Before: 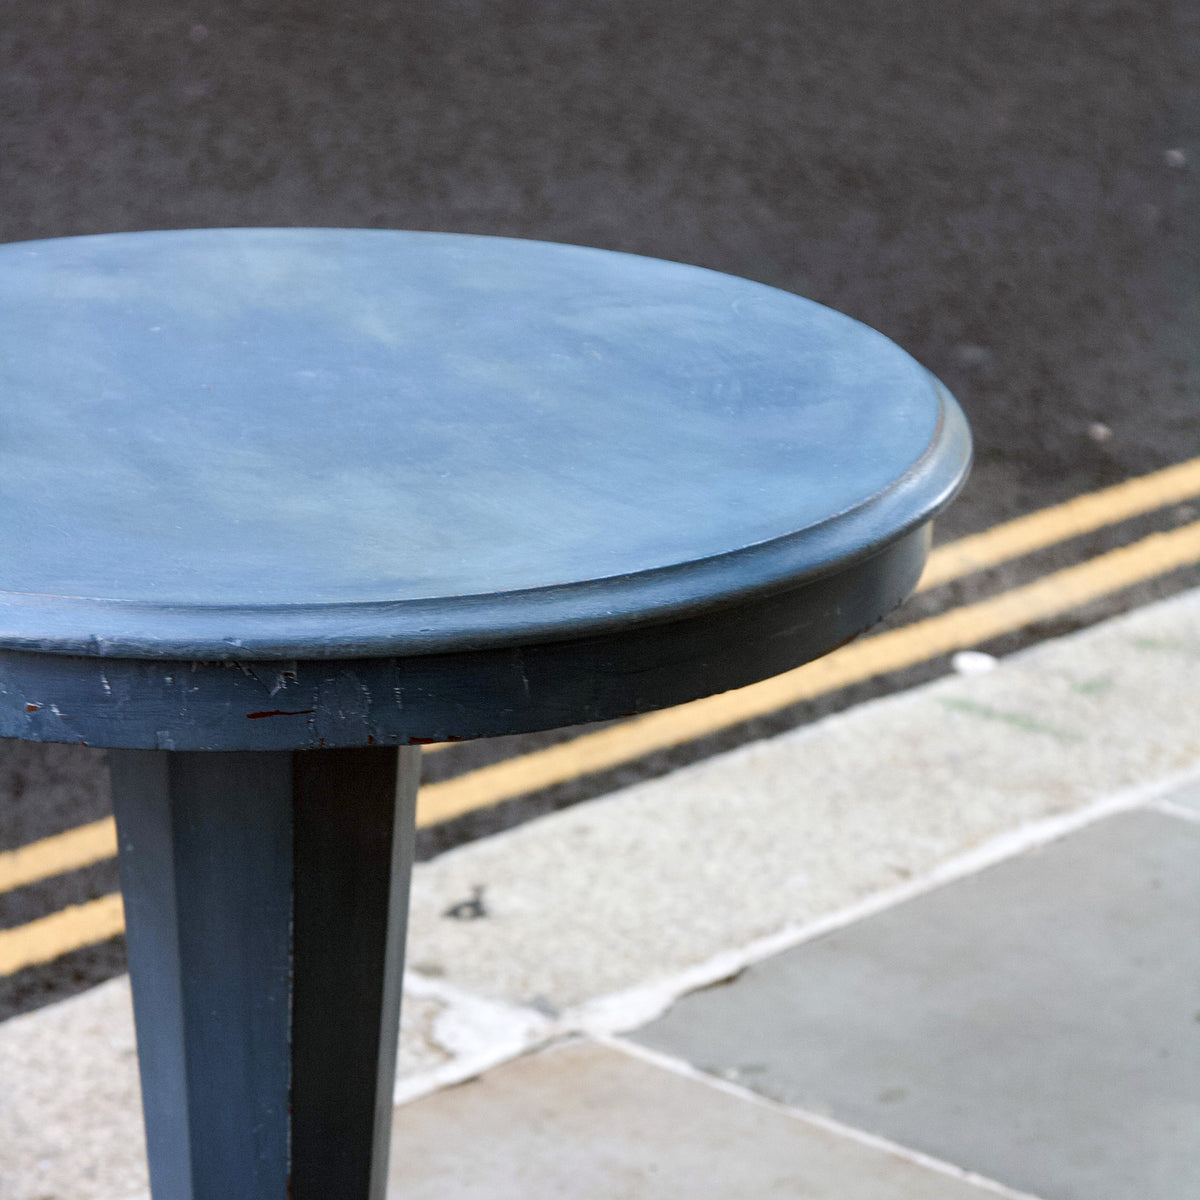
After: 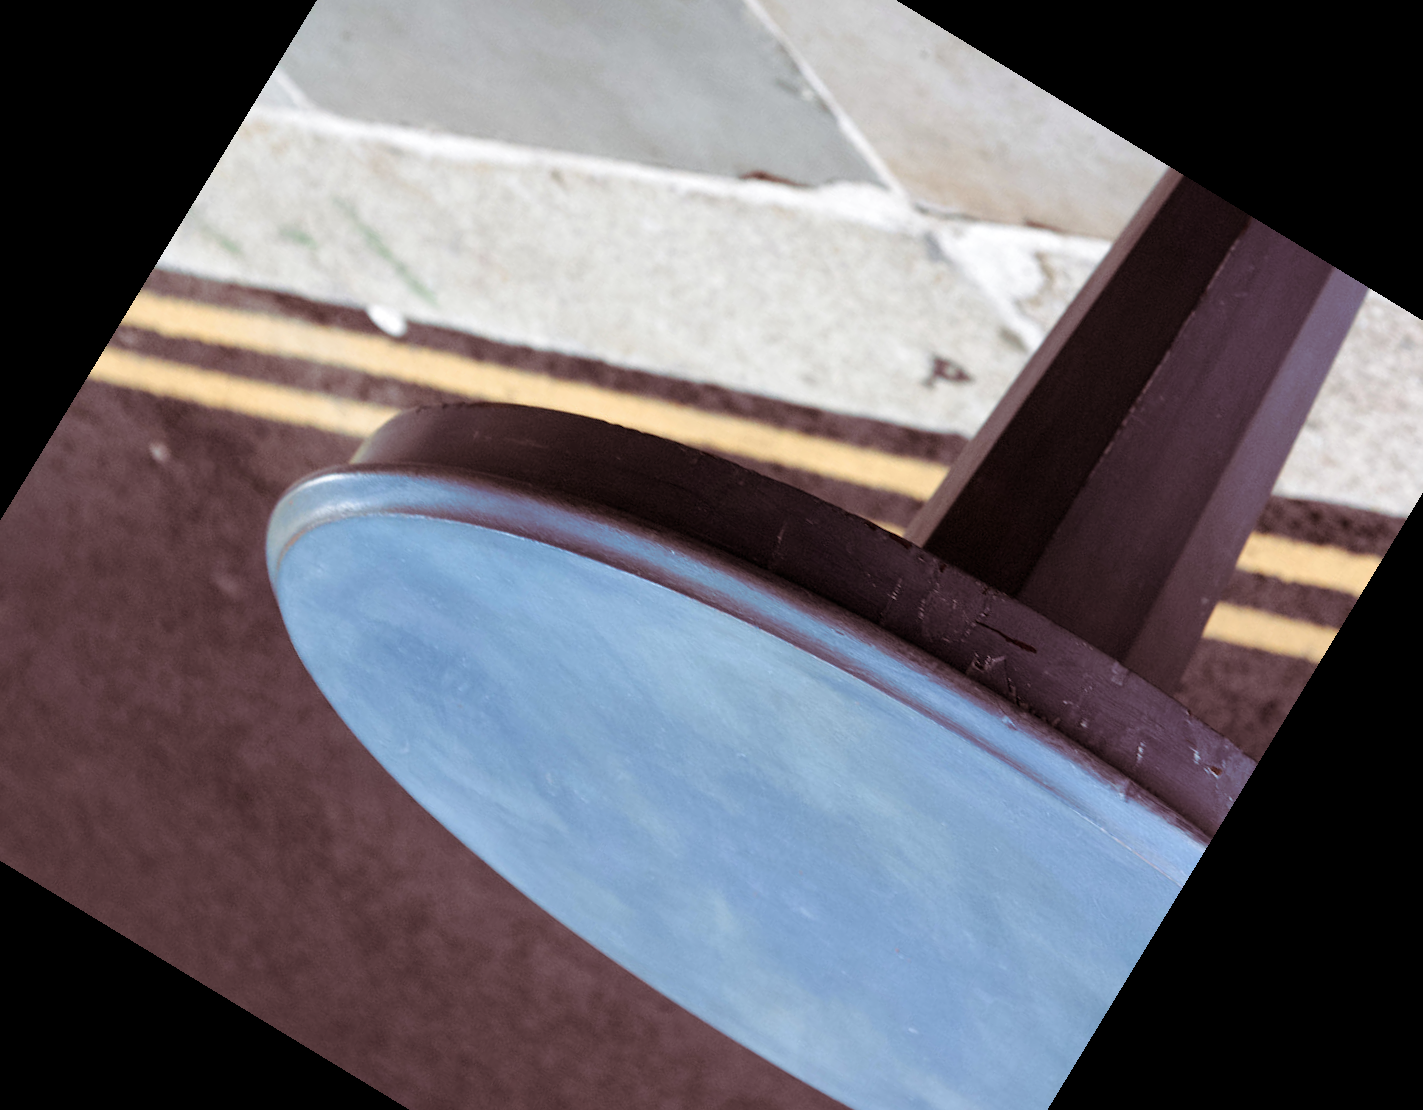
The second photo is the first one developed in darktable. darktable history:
tone equalizer: -8 EV -1.84 EV, -7 EV -1.16 EV, -6 EV -1.62 EV, smoothing diameter 25%, edges refinement/feathering 10, preserve details guided filter
crop and rotate: angle 148.68°, left 9.111%, top 15.603%, right 4.588%, bottom 17.041%
split-toning: shadows › saturation 0.41, highlights › saturation 0, compress 33.55%
